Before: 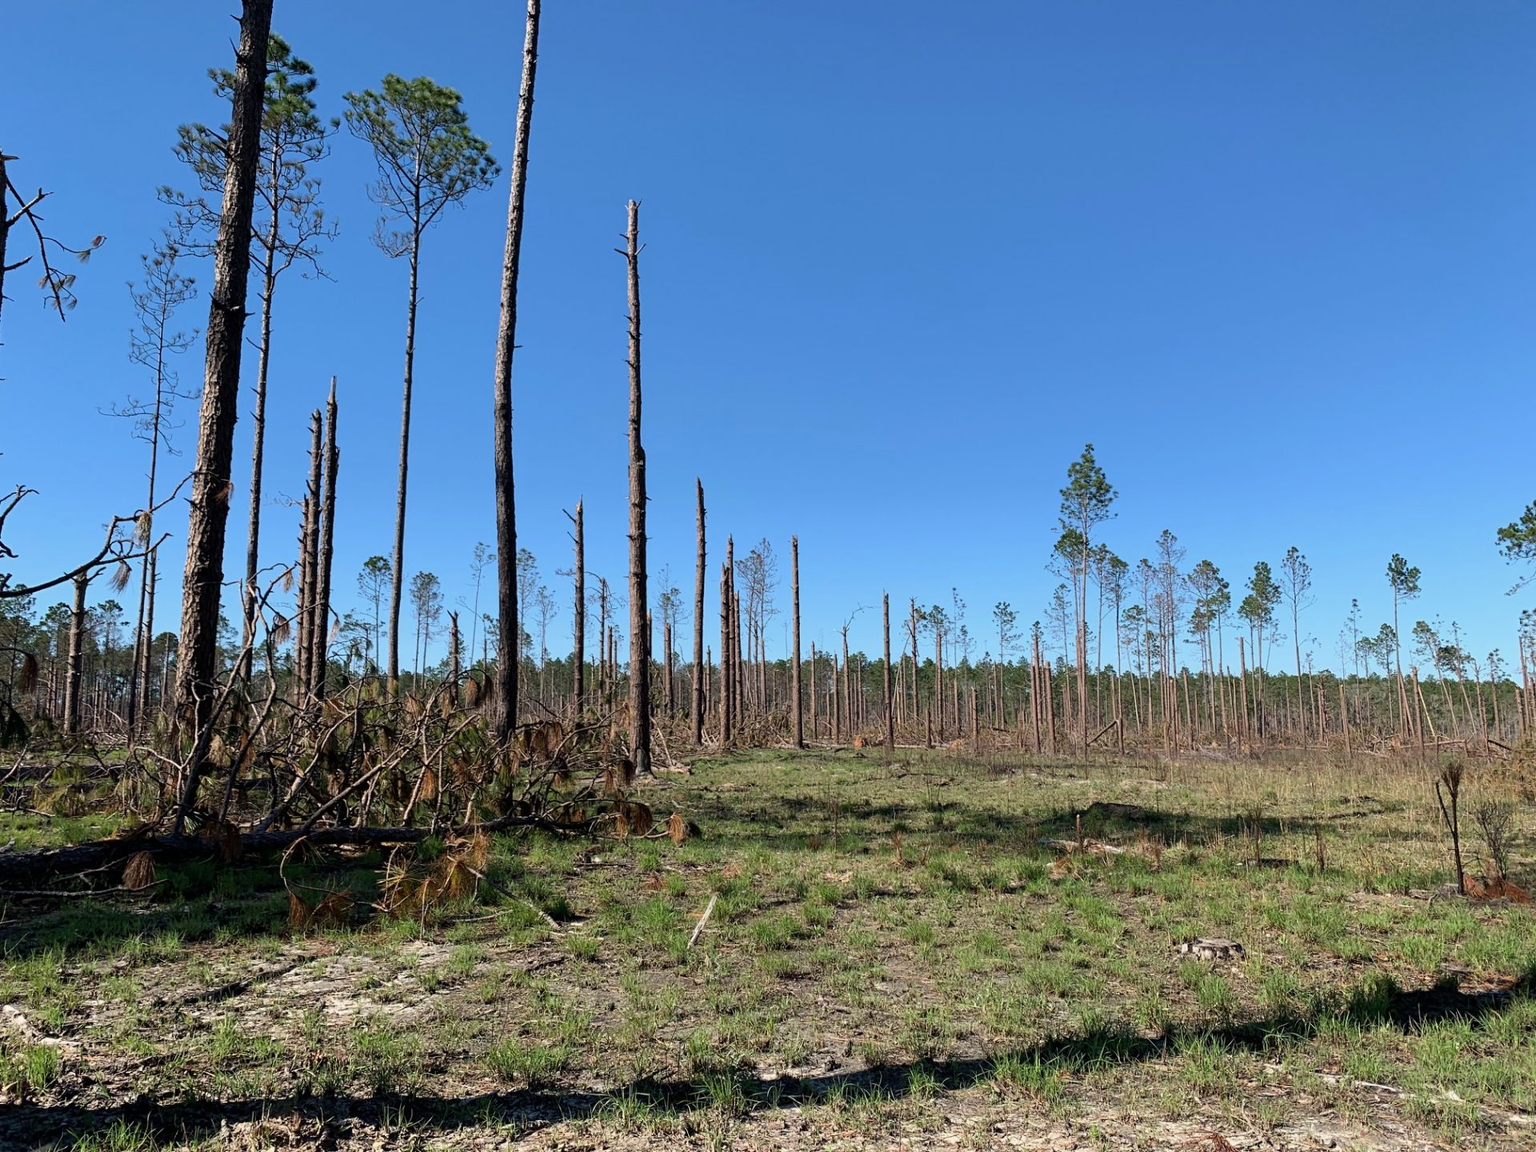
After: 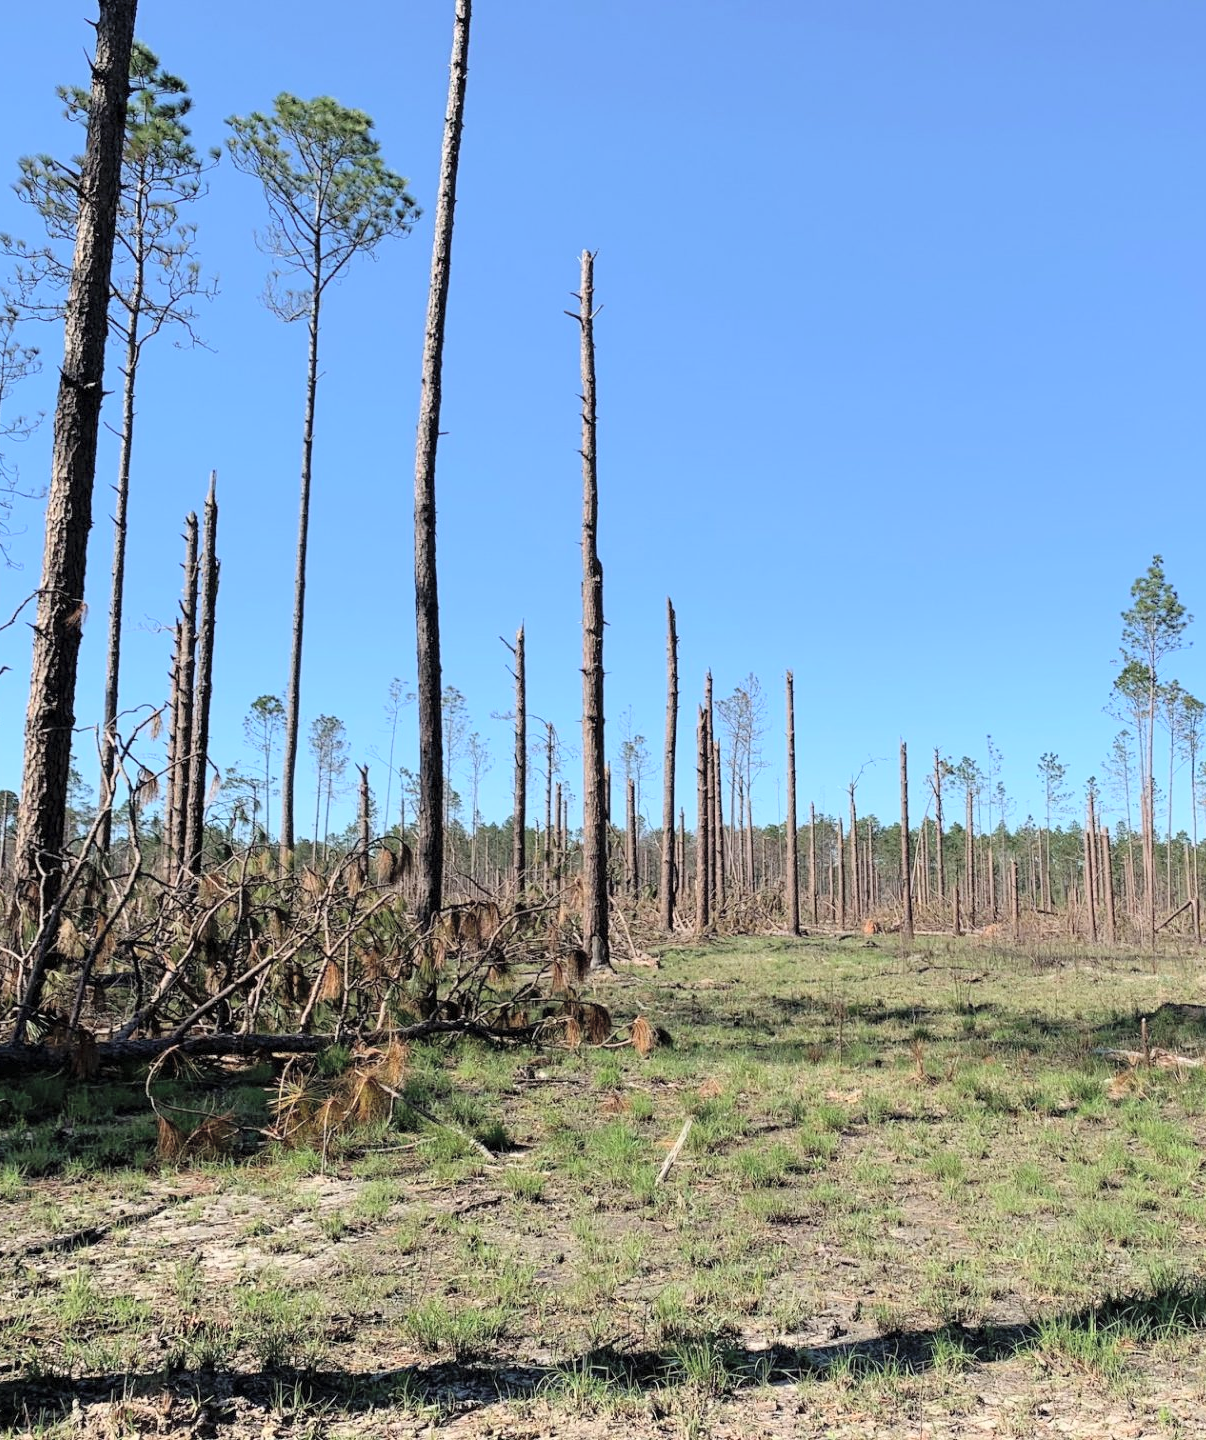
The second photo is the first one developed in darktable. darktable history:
crop: left 10.644%, right 26.528%
global tonemap: drago (0.7, 100)
